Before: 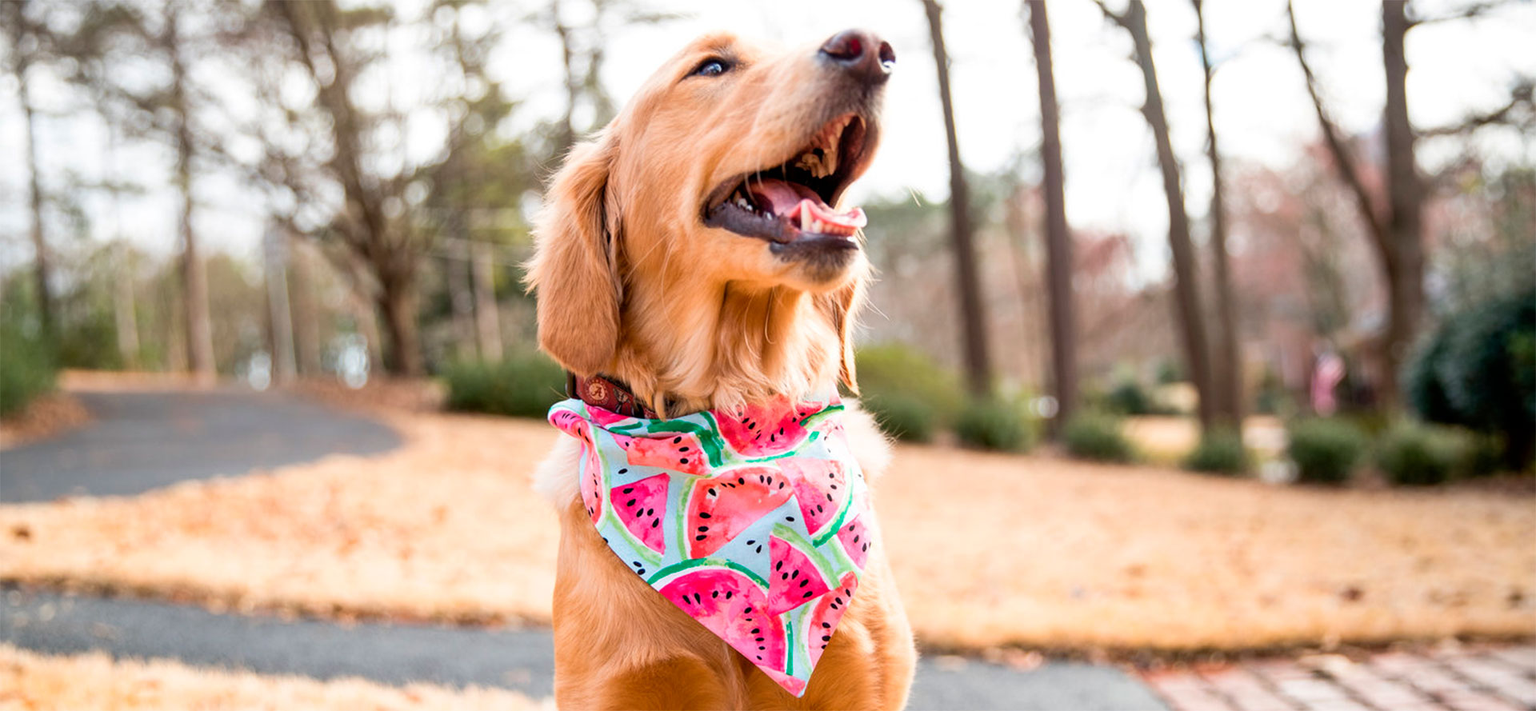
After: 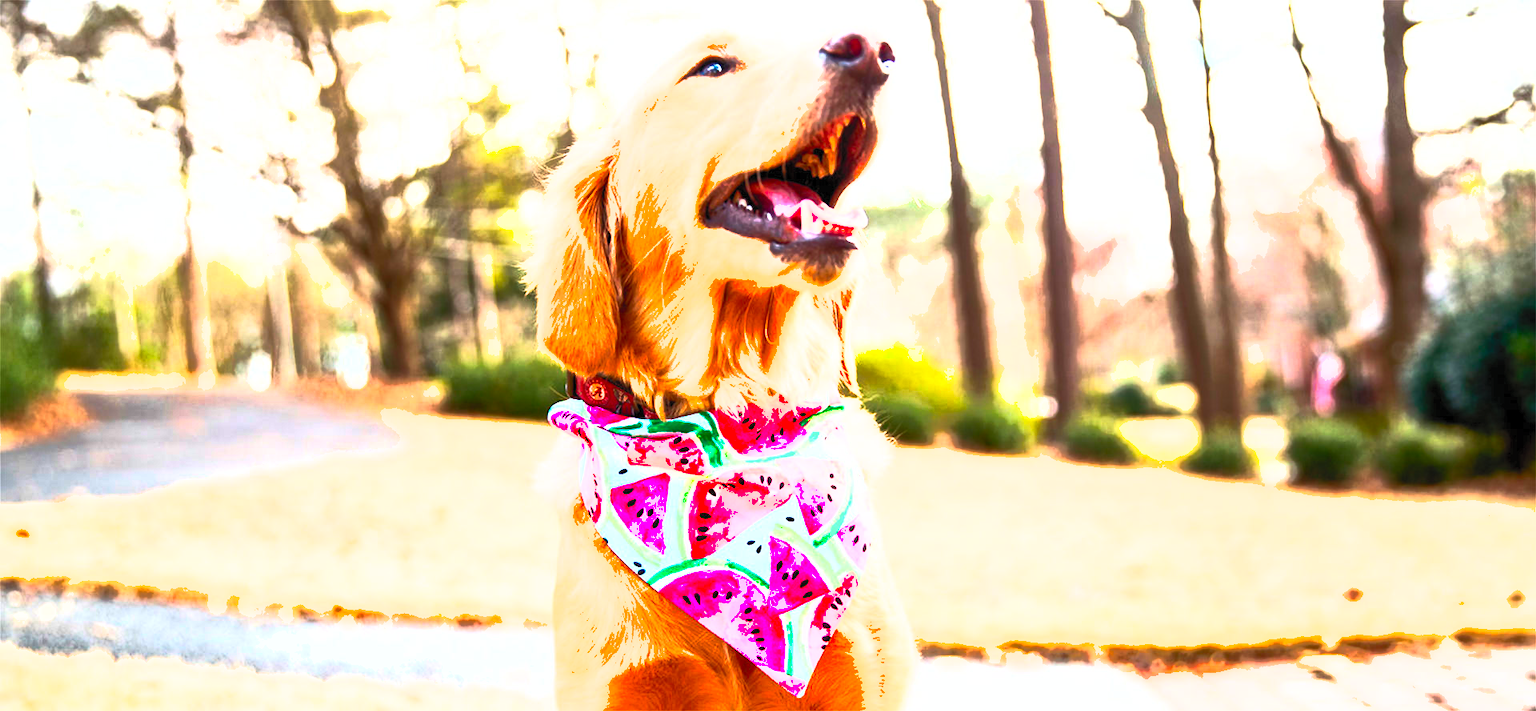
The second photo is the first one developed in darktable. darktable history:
levels: levels [0.029, 0.545, 0.971]
shadows and highlights: on, module defaults
contrast brightness saturation: contrast 1, brightness 1, saturation 1
